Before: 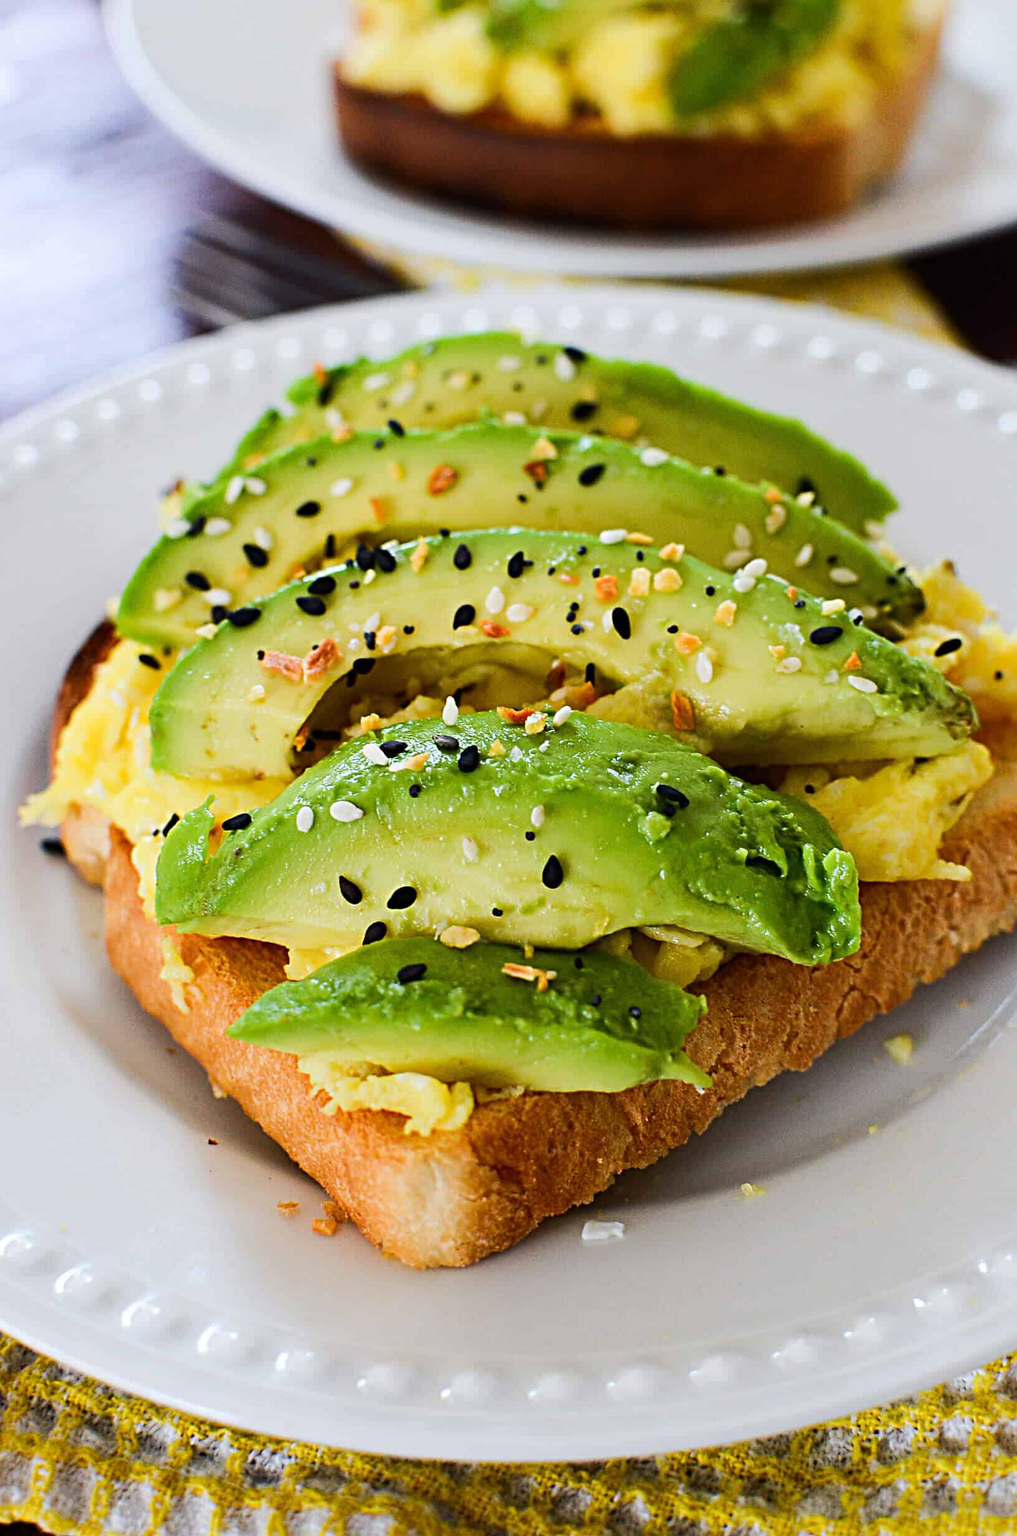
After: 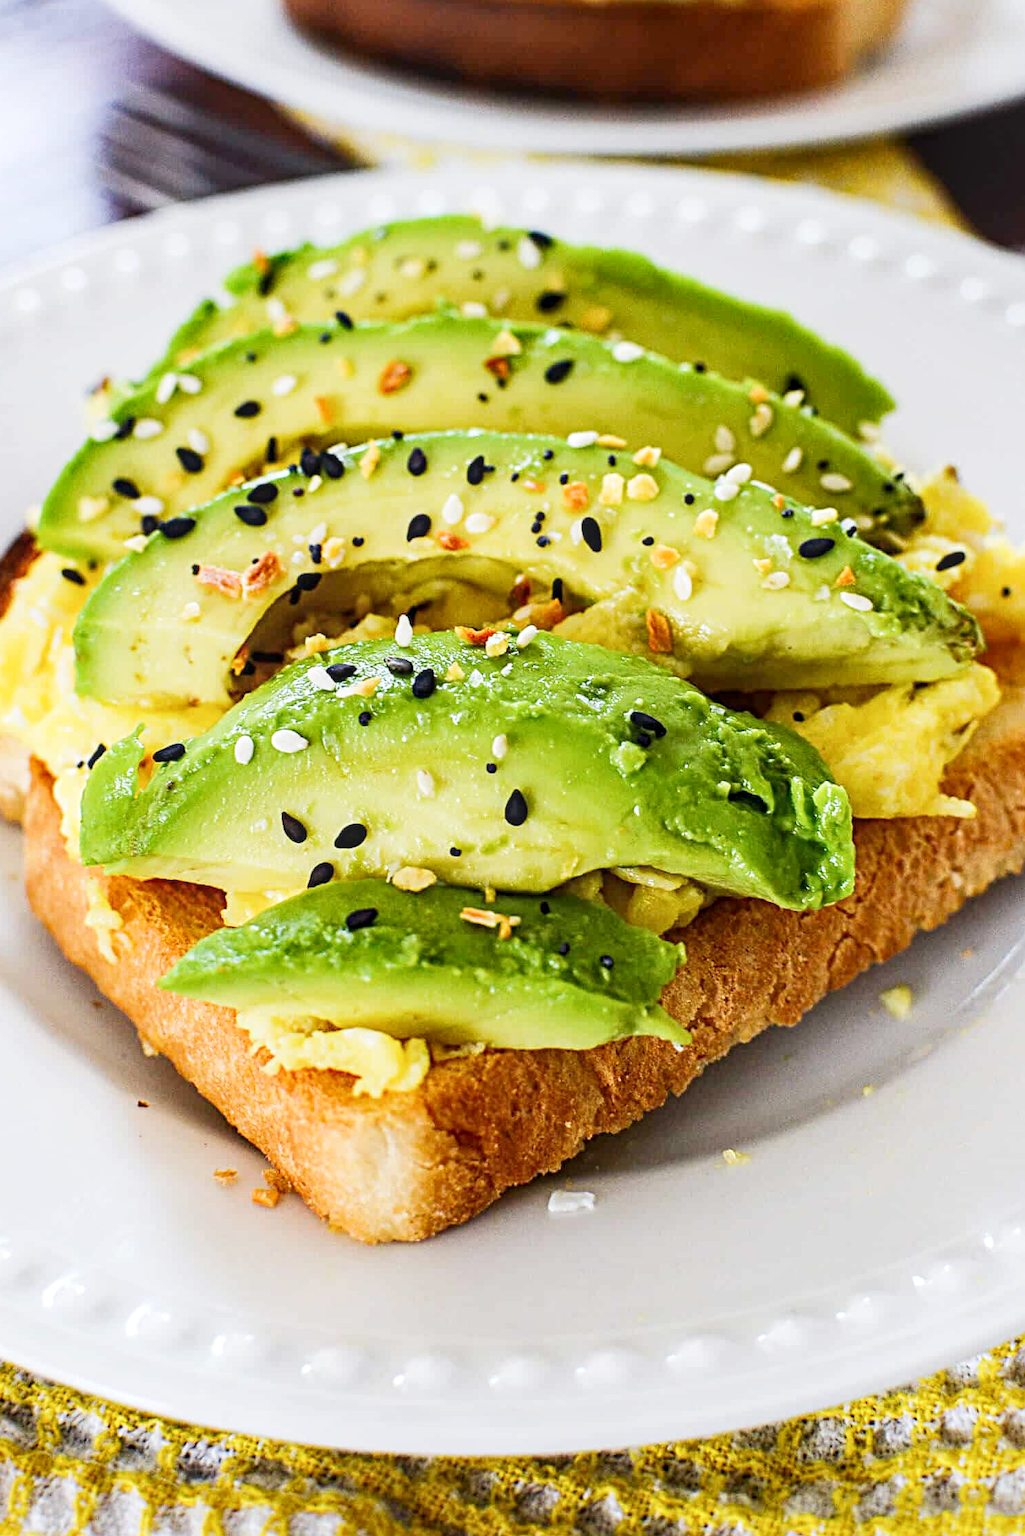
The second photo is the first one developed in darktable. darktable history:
crop and rotate: left 8.153%, top 8.913%
base curve: curves: ch0 [(0, 0) (0.204, 0.334) (0.55, 0.733) (1, 1)], preserve colors none
local contrast: on, module defaults
